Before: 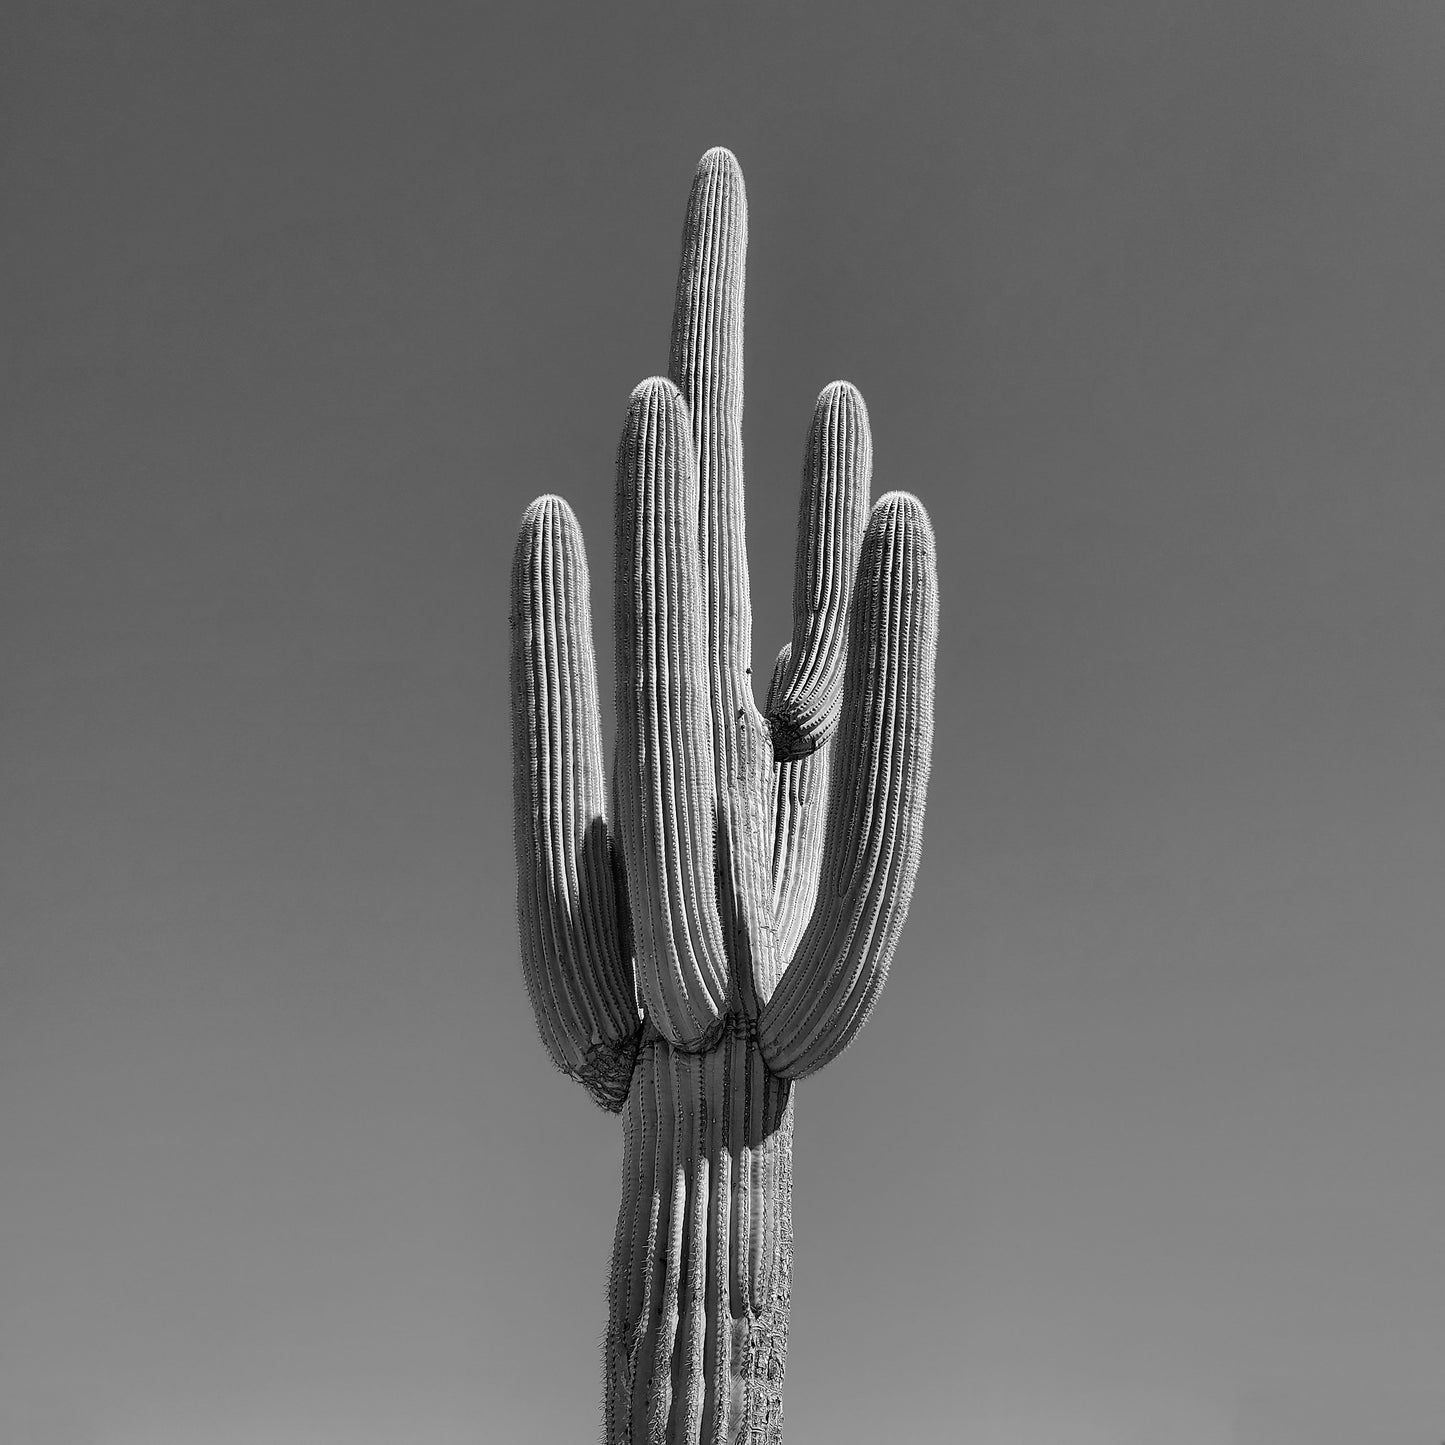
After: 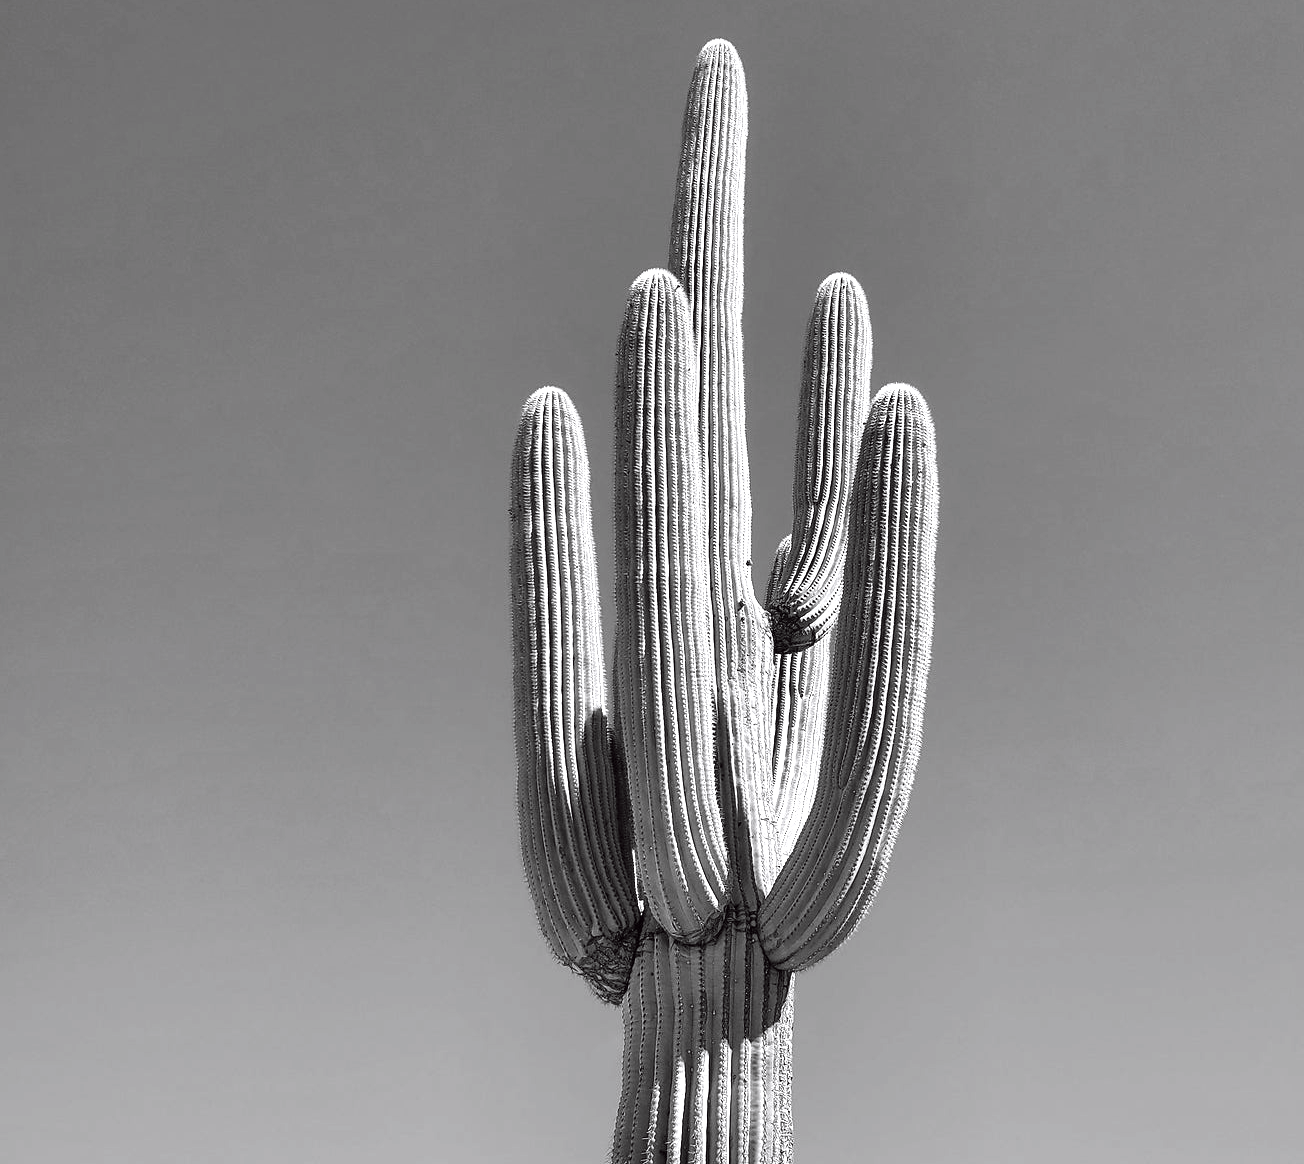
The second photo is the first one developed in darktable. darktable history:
color balance: lift [1, 1.001, 0.999, 1.001], gamma [1, 1.004, 1.007, 0.993], gain [1, 0.991, 0.987, 1.013], contrast 7.5%, contrast fulcrum 10%, output saturation 115%
exposure: black level correction 0, exposure 0.7 EV, compensate exposure bias true, compensate highlight preservation false
crop: top 7.49%, right 9.717%, bottom 11.943%
